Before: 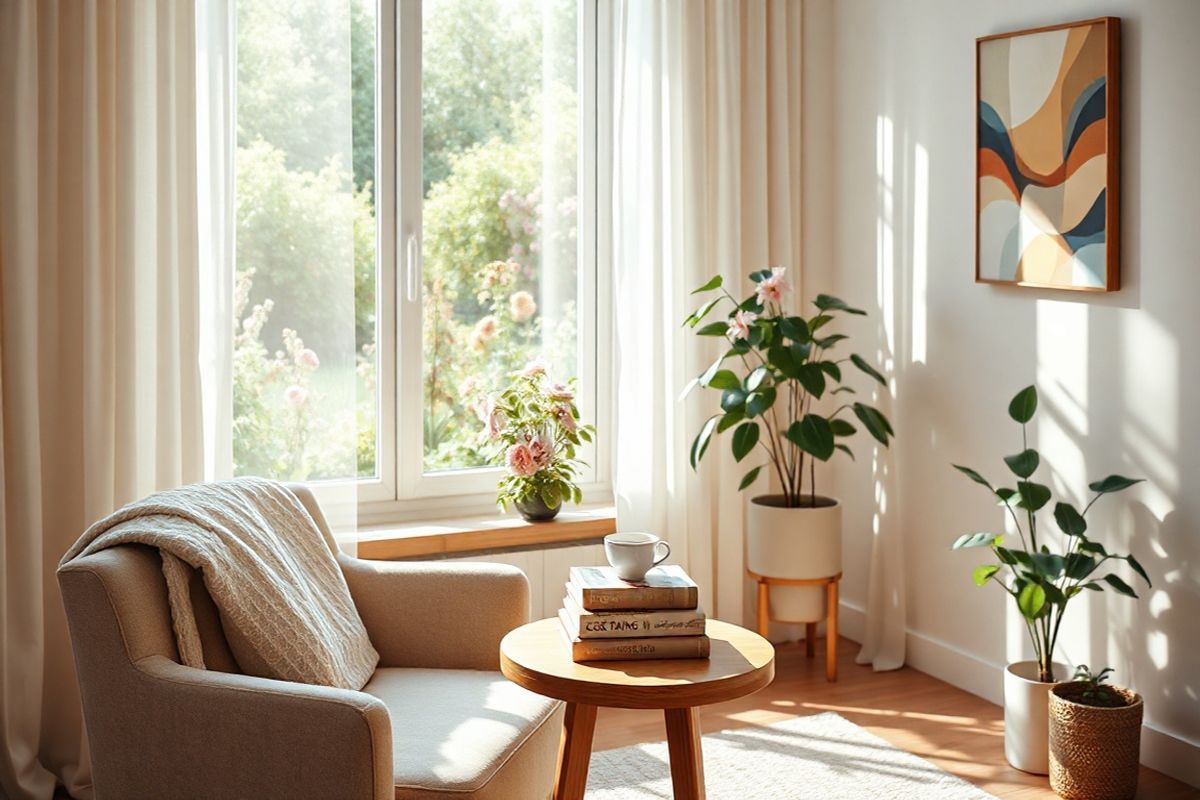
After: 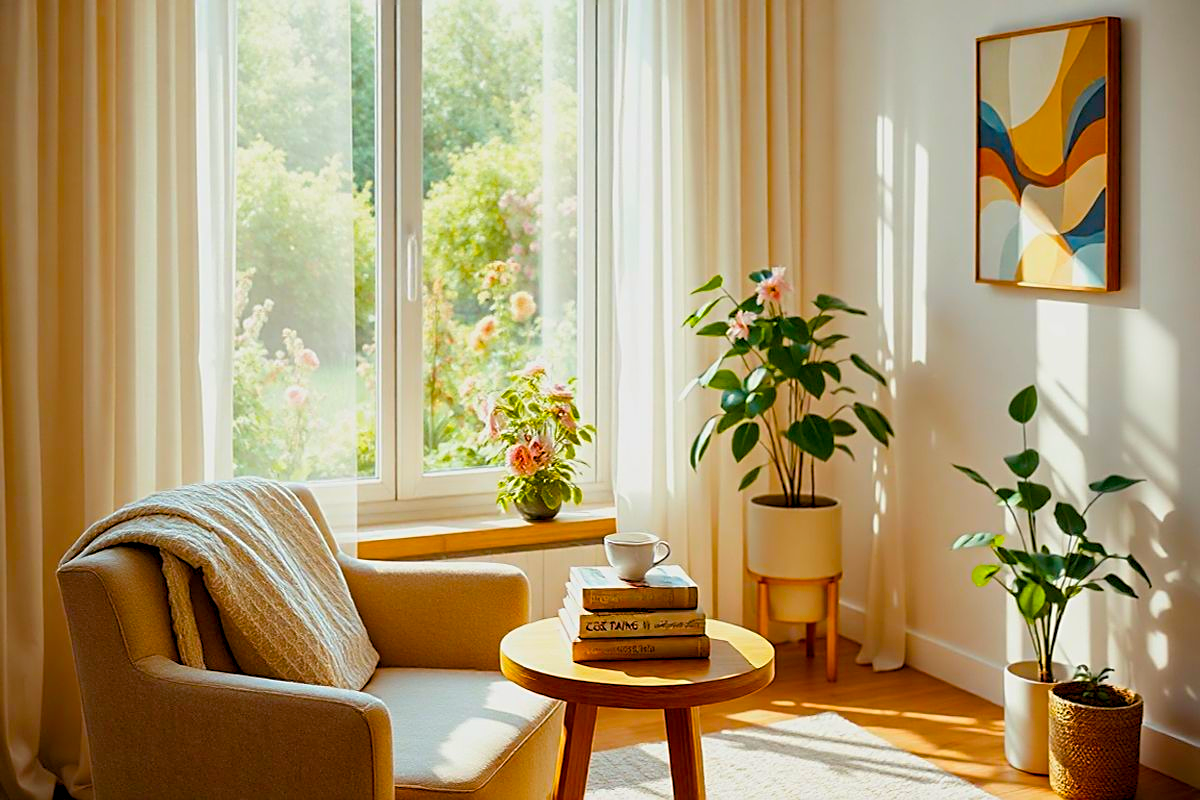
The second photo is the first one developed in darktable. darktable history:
sharpen: on, module defaults
color balance rgb: global offset › luminance -0.499%, linear chroma grading › global chroma 41.944%, perceptual saturation grading › global saturation 30.143%, contrast -10.433%
